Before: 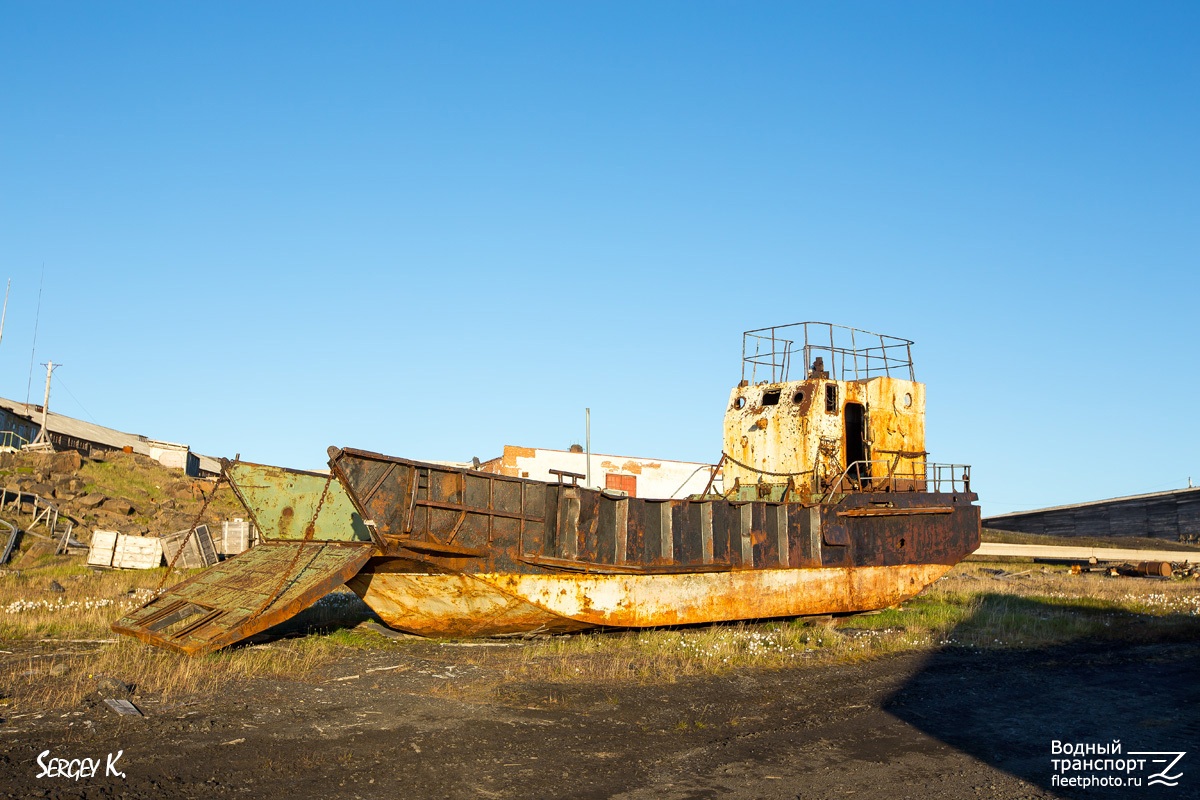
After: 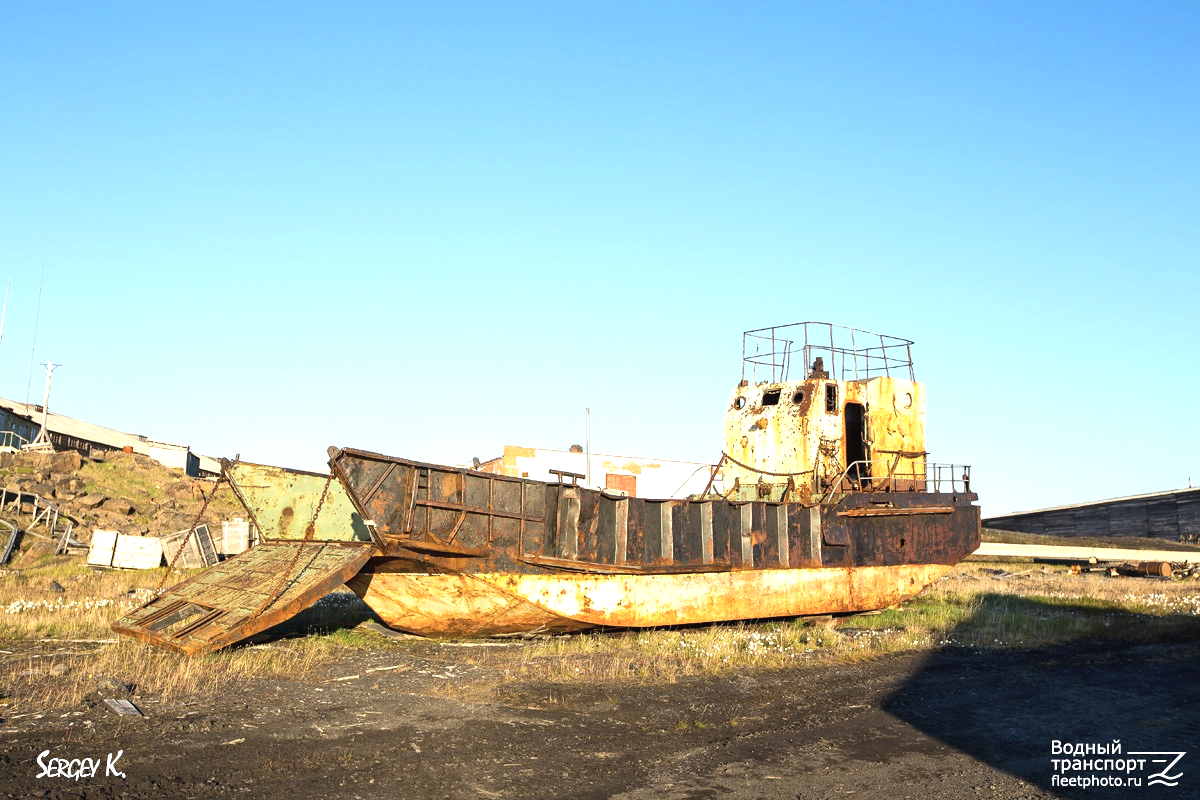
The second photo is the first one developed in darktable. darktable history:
exposure: black level correction -0.002, exposure 0.708 EV, compensate exposure bias true, compensate highlight preservation false
contrast brightness saturation: contrast 0.11, saturation -0.17
